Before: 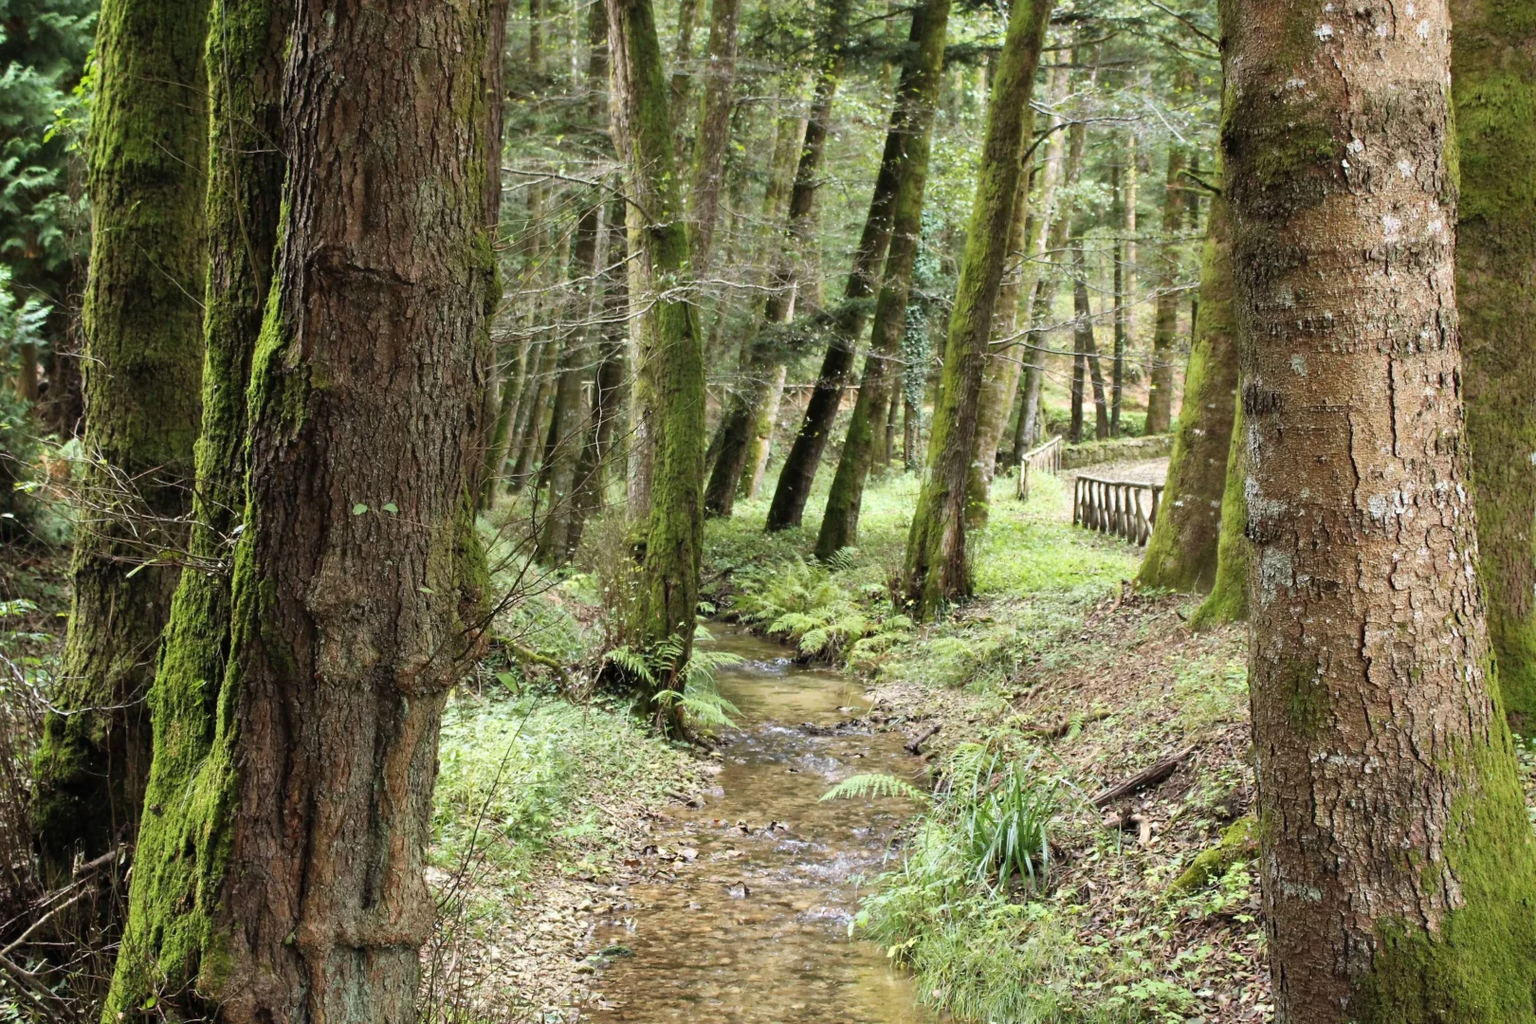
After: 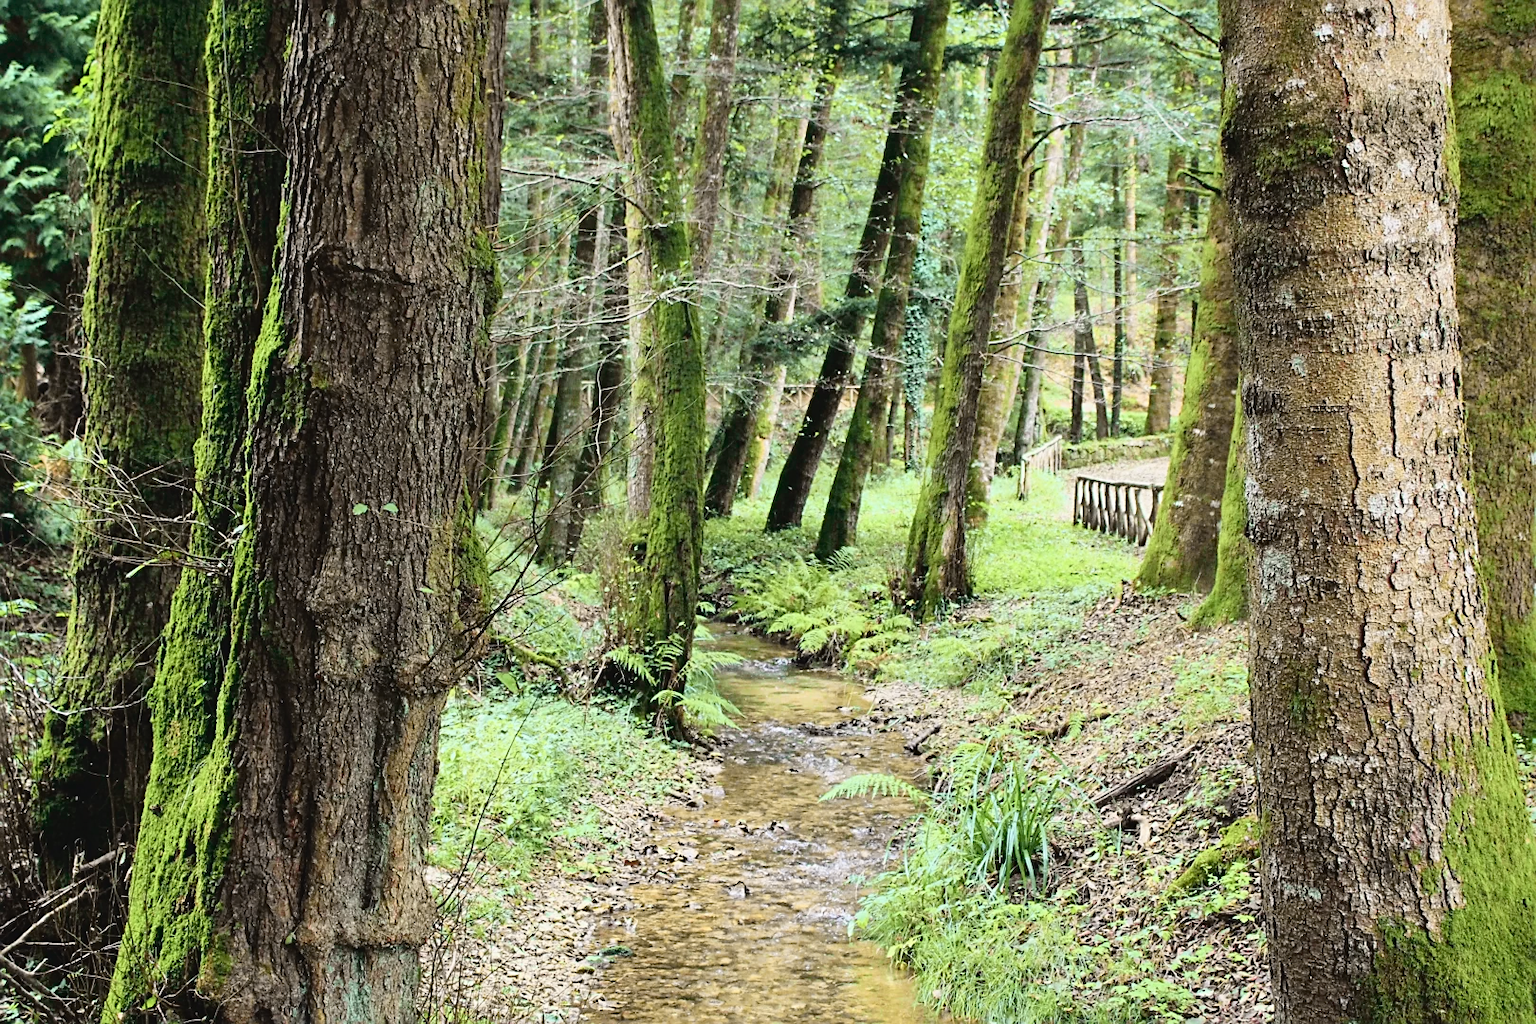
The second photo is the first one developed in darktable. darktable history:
sharpen: on, module defaults
tone curve: curves: ch0 [(0, 0.037) (0.045, 0.055) (0.155, 0.138) (0.29, 0.325) (0.428, 0.513) (0.604, 0.71) (0.824, 0.882) (1, 0.965)]; ch1 [(0, 0) (0.339, 0.334) (0.445, 0.419) (0.476, 0.454) (0.498, 0.498) (0.53, 0.515) (0.557, 0.556) (0.609, 0.649) (0.716, 0.746) (1, 1)]; ch2 [(0, 0) (0.327, 0.318) (0.417, 0.426) (0.46, 0.453) (0.502, 0.5) (0.526, 0.52) (0.554, 0.541) (0.626, 0.65) (0.749, 0.746) (1, 1)], color space Lab, independent channels, preserve colors none
